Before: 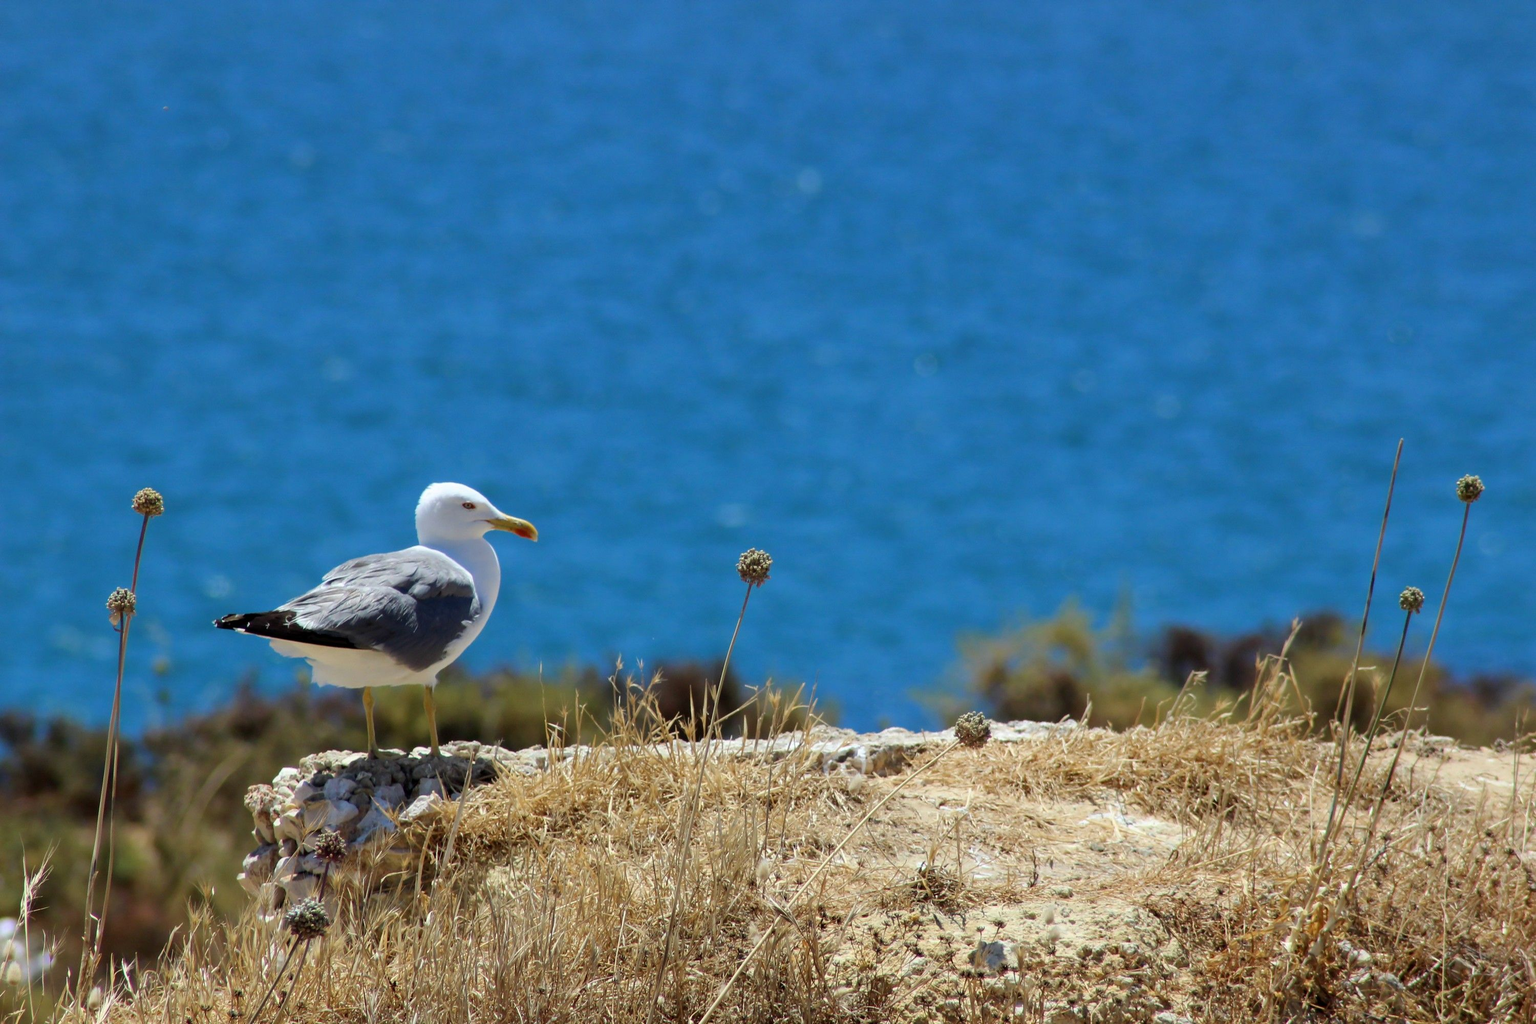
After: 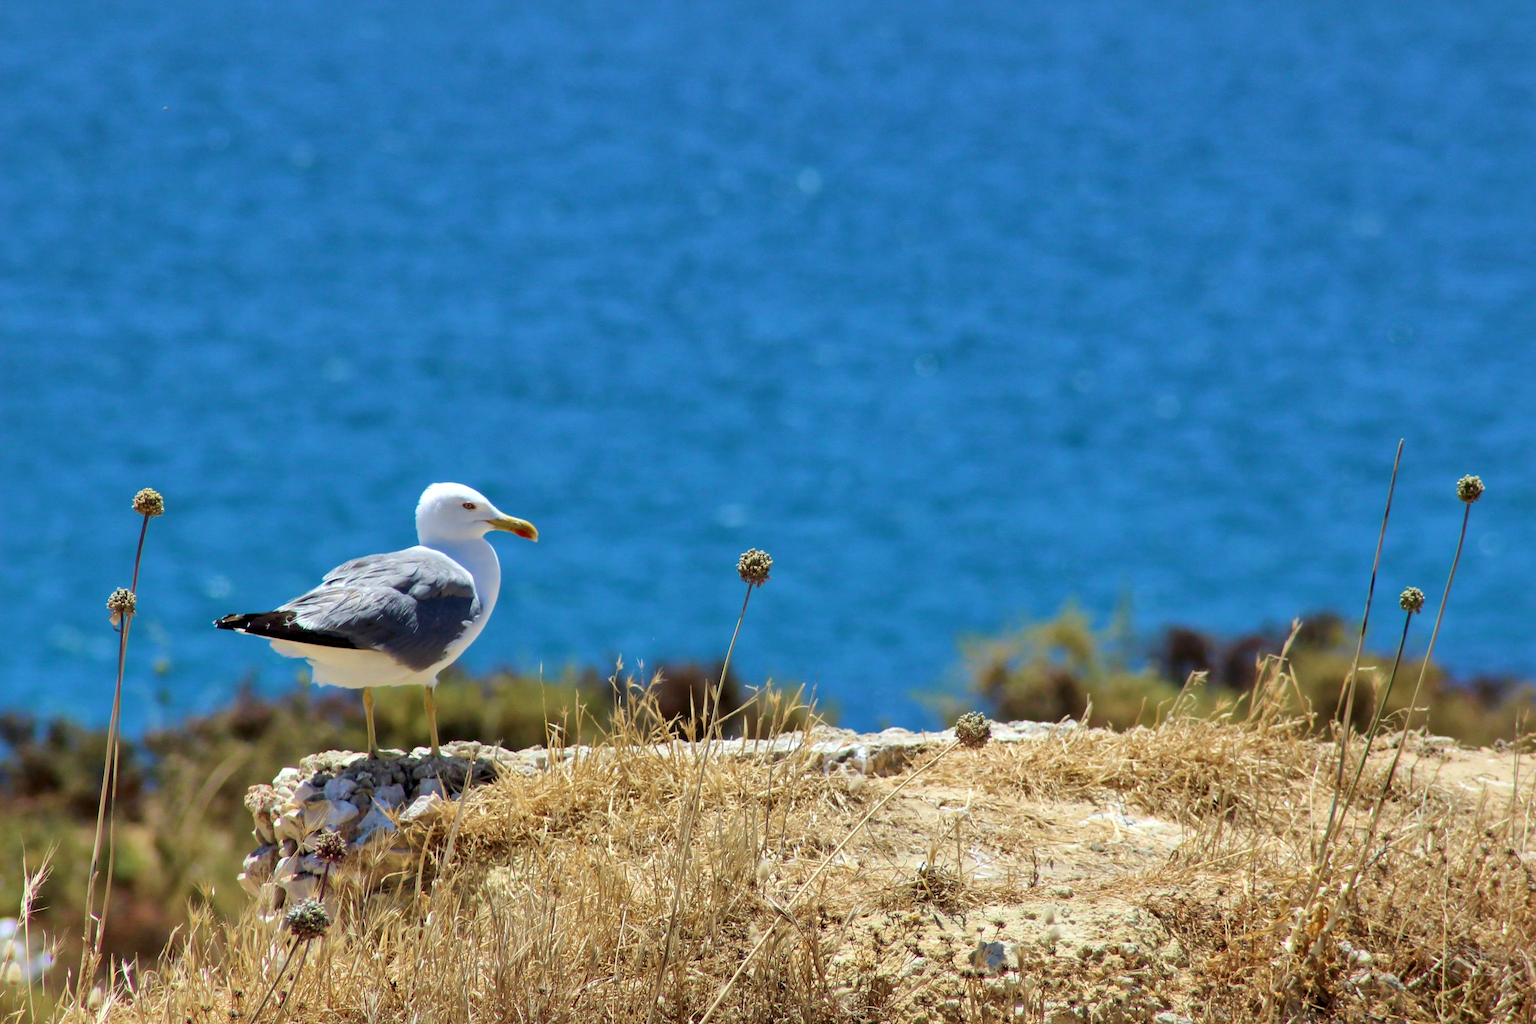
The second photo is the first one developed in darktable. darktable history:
tone equalizer: -7 EV 0.163 EV, -6 EV 0.639 EV, -5 EV 1.15 EV, -4 EV 1.36 EV, -3 EV 1.17 EV, -2 EV 0.6 EV, -1 EV 0.147 EV, smoothing diameter 24.94%, edges refinement/feathering 11.85, preserve details guided filter
local contrast: mode bilateral grid, contrast 21, coarseness 49, detail 132%, midtone range 0.2
velvia: on, module defaults
